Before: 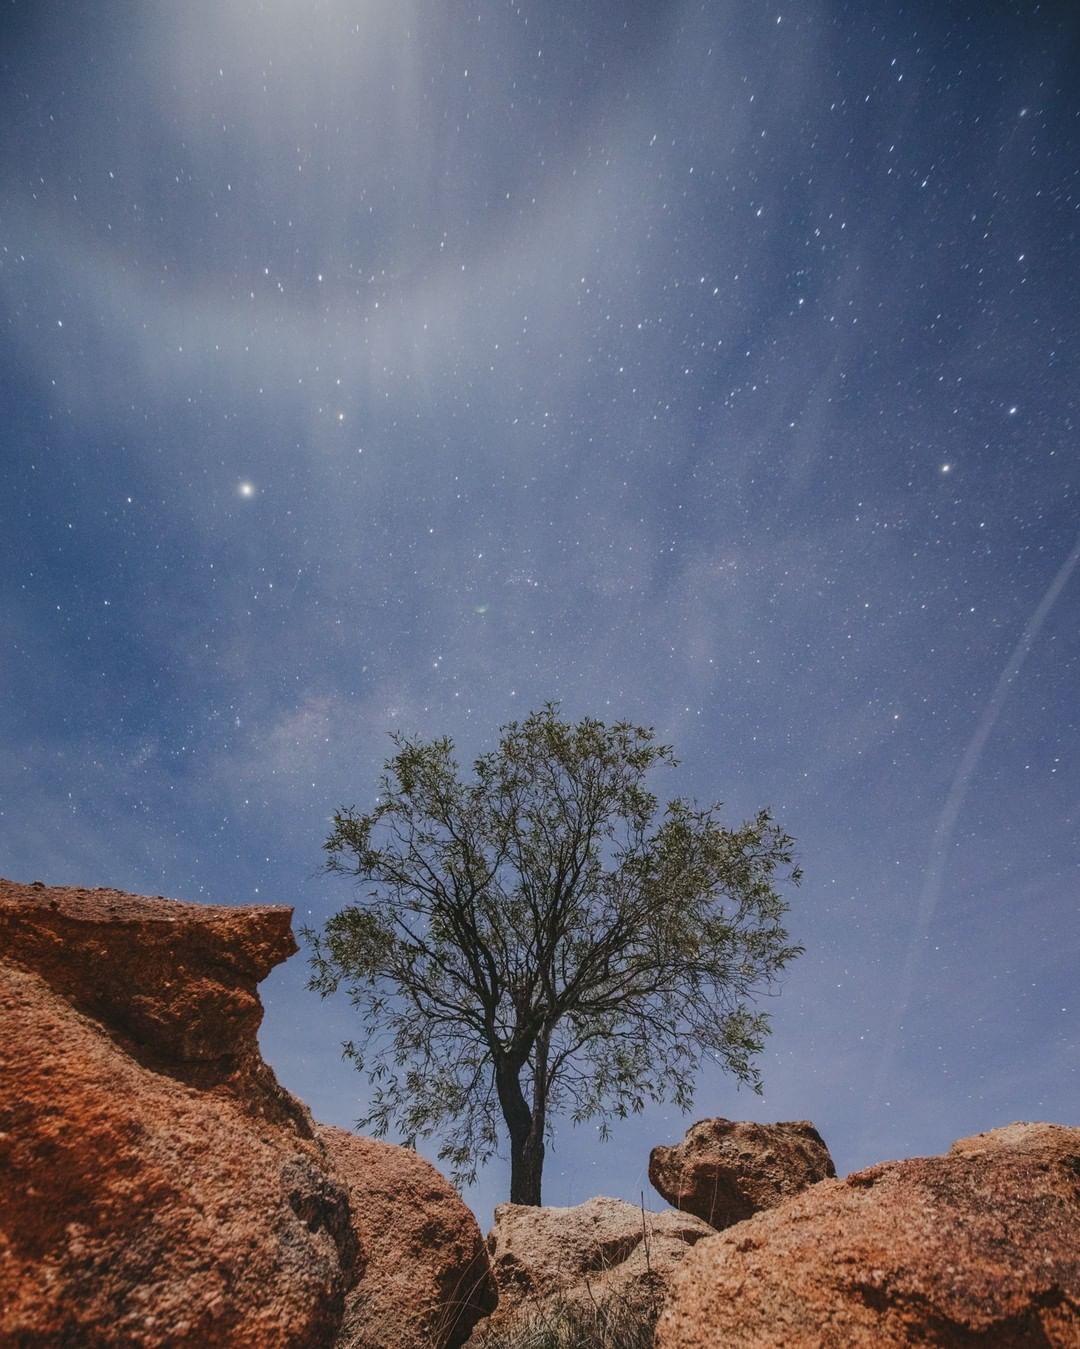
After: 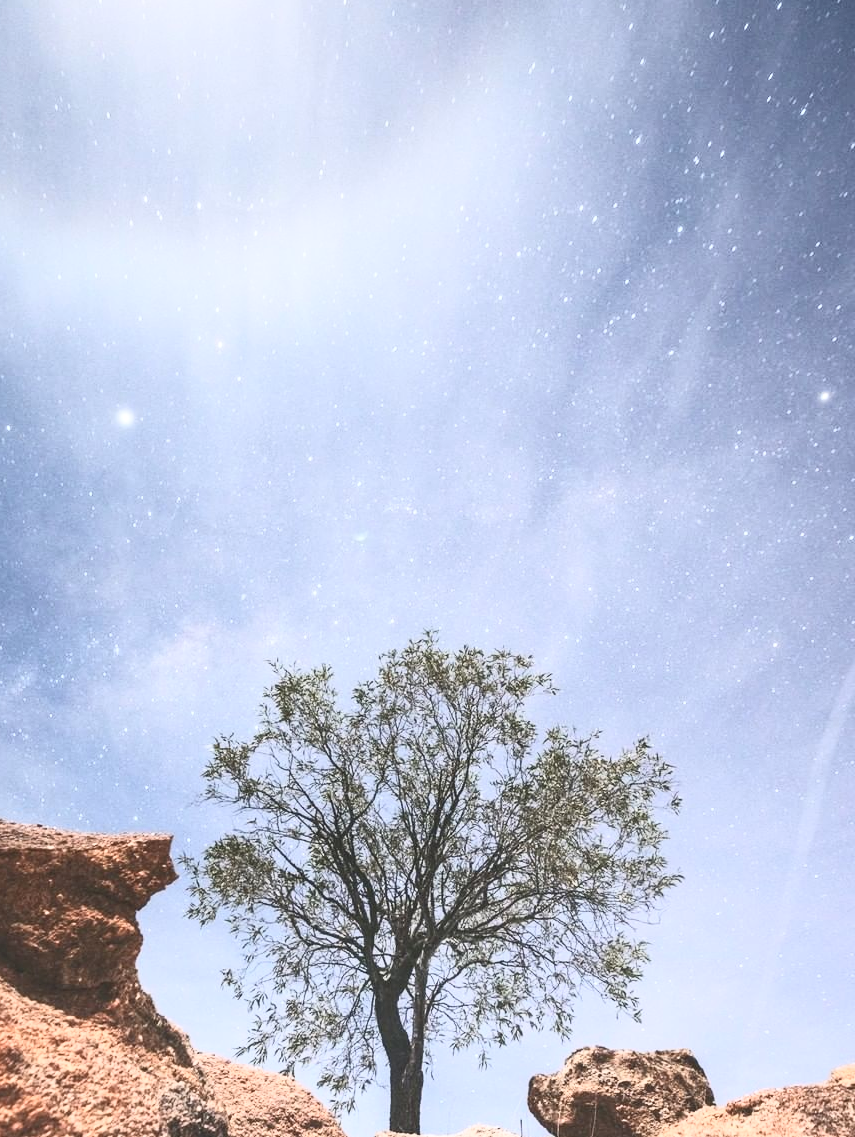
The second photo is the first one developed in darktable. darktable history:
exposure: black level correction 0, exposure 0.7 EV, compensate exposure bias true, compensate highlight preservation false
contrast brightness saturation: contrast 0.43, brightness 0.56, saturation -0.19
crop: left 11.225%, top 5.381%, right 9.565%, bottom 10.314%
